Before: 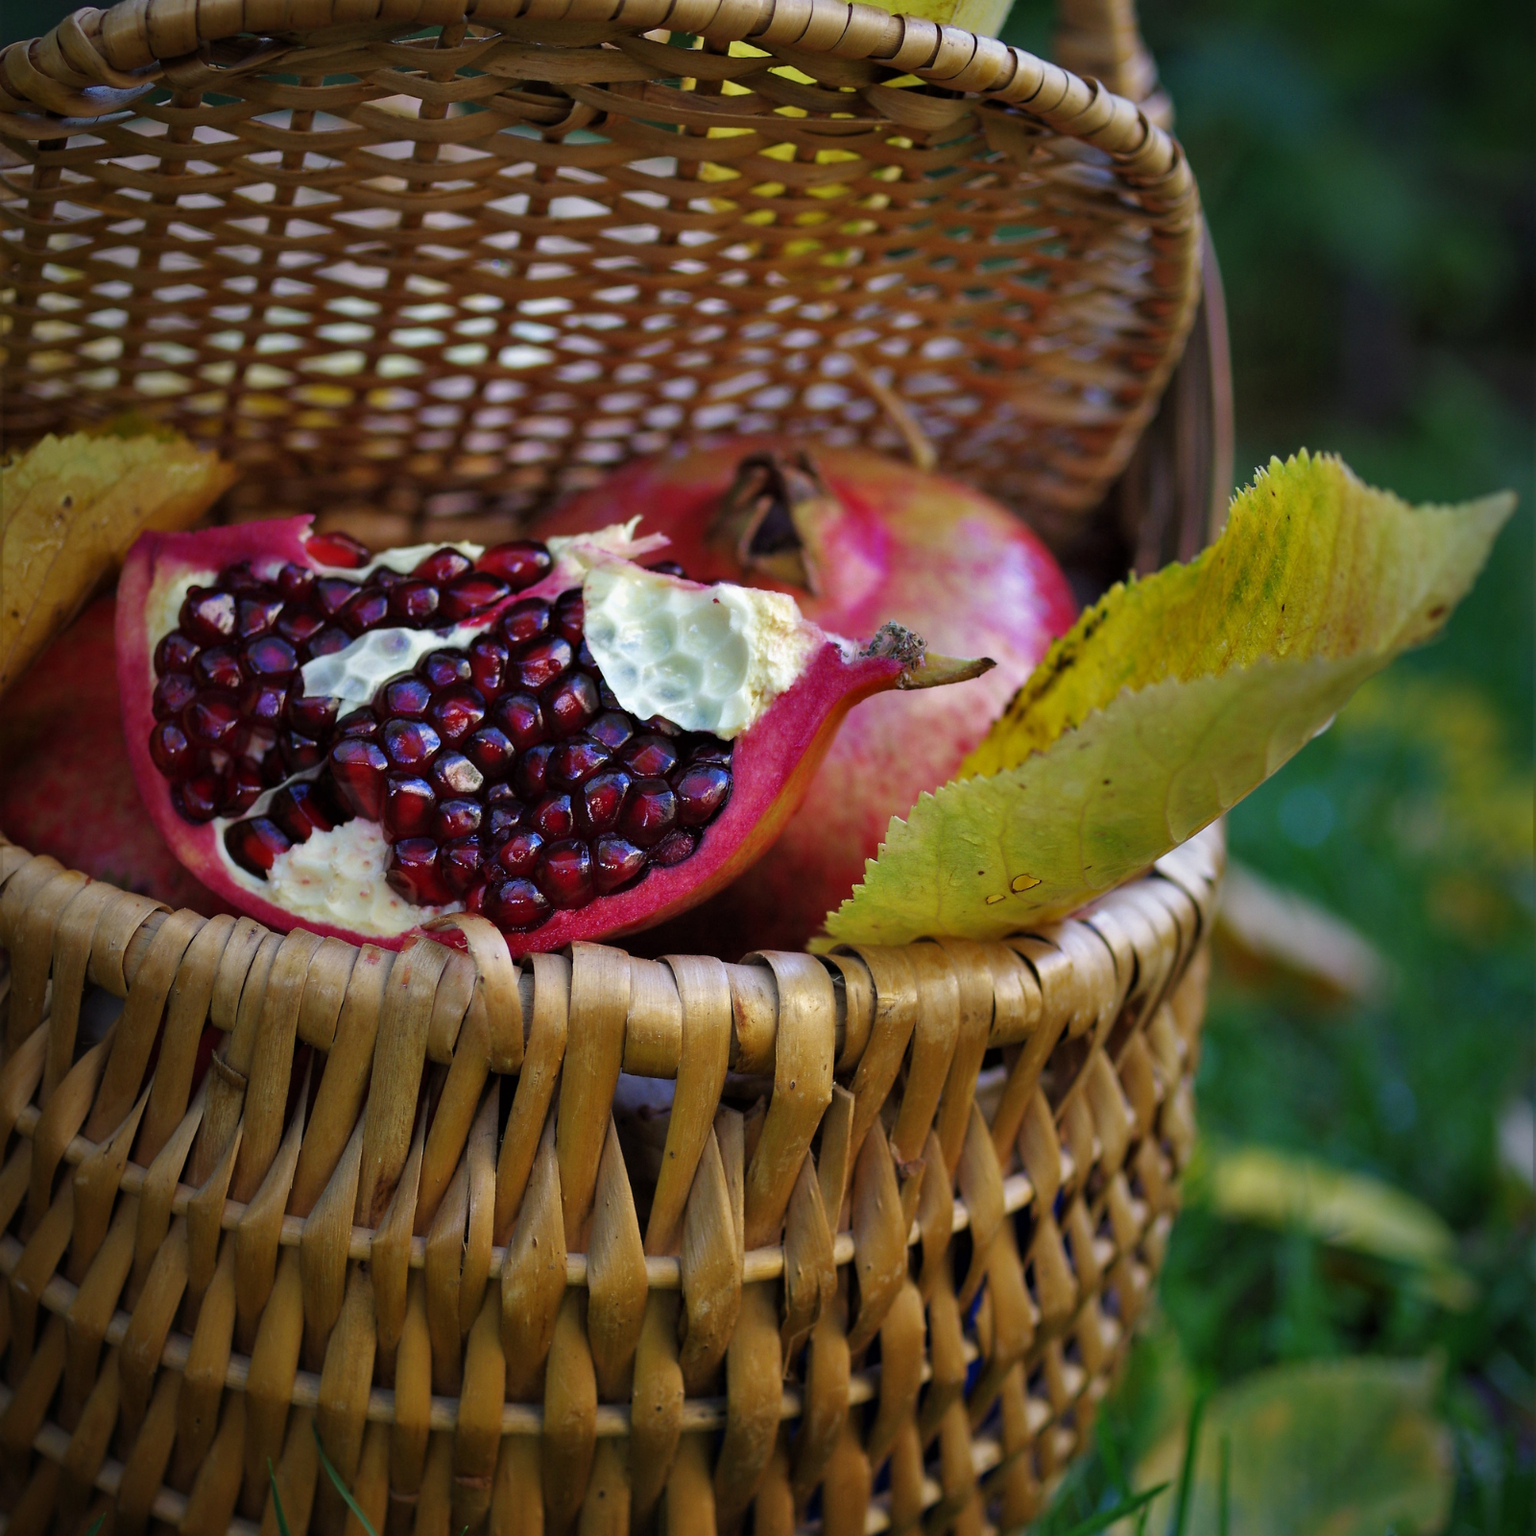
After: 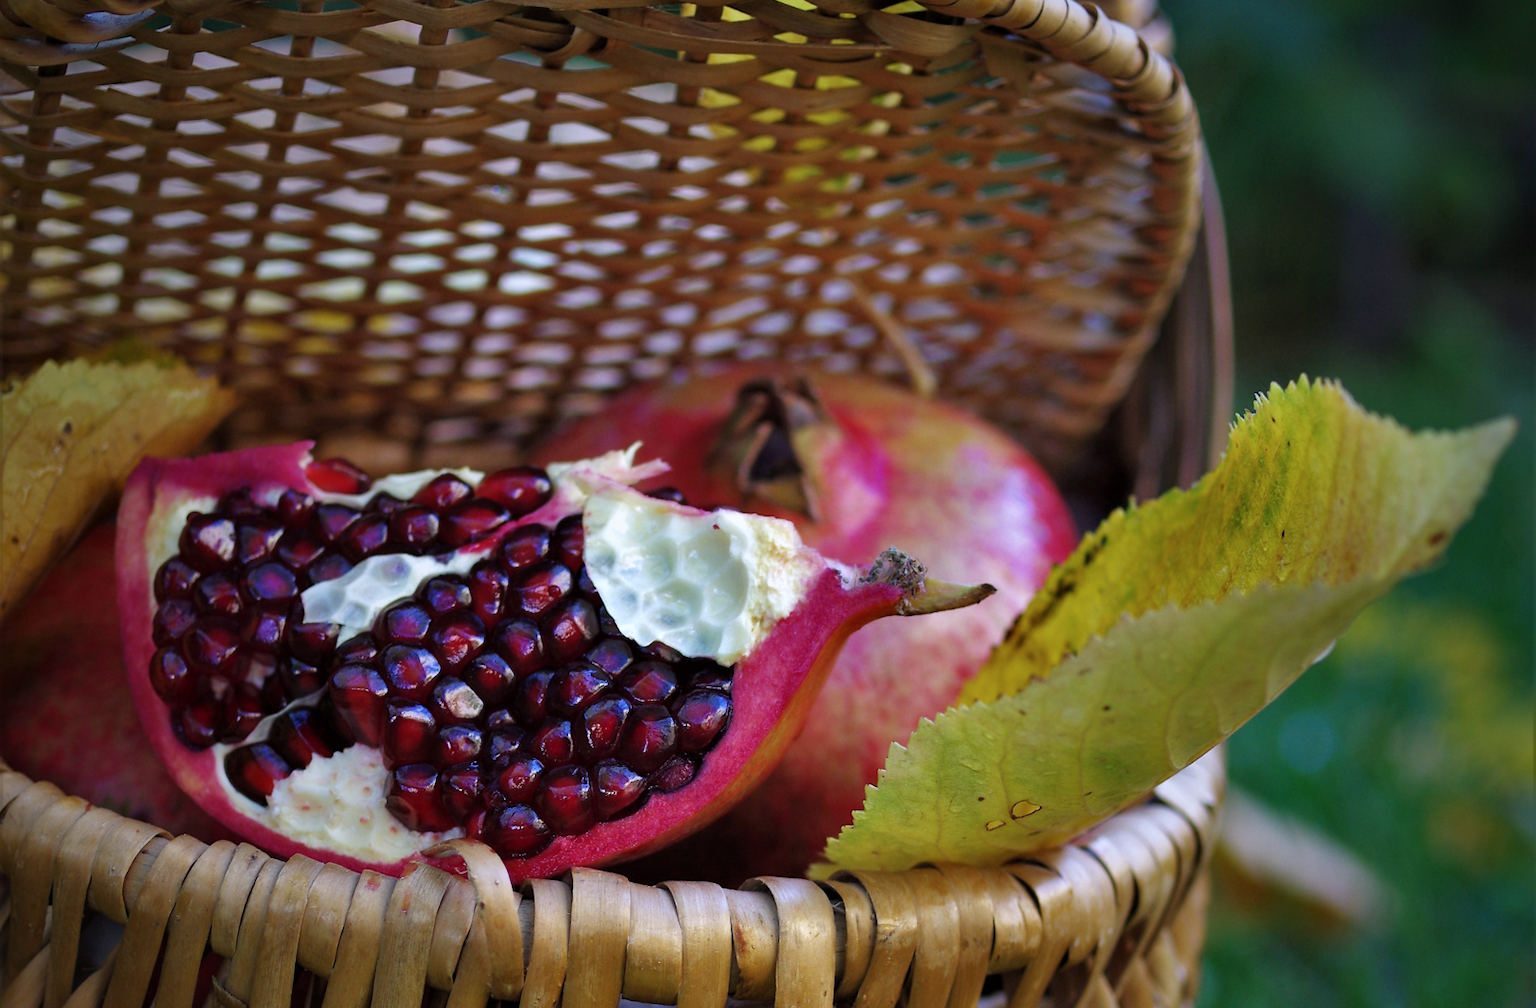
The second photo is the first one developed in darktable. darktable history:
crop and rotate: top 4.848%, bottom 29.503%
color calibration: illuminant as shot in camera, x 0.358, y 0.373, temperature 4628.91 K
